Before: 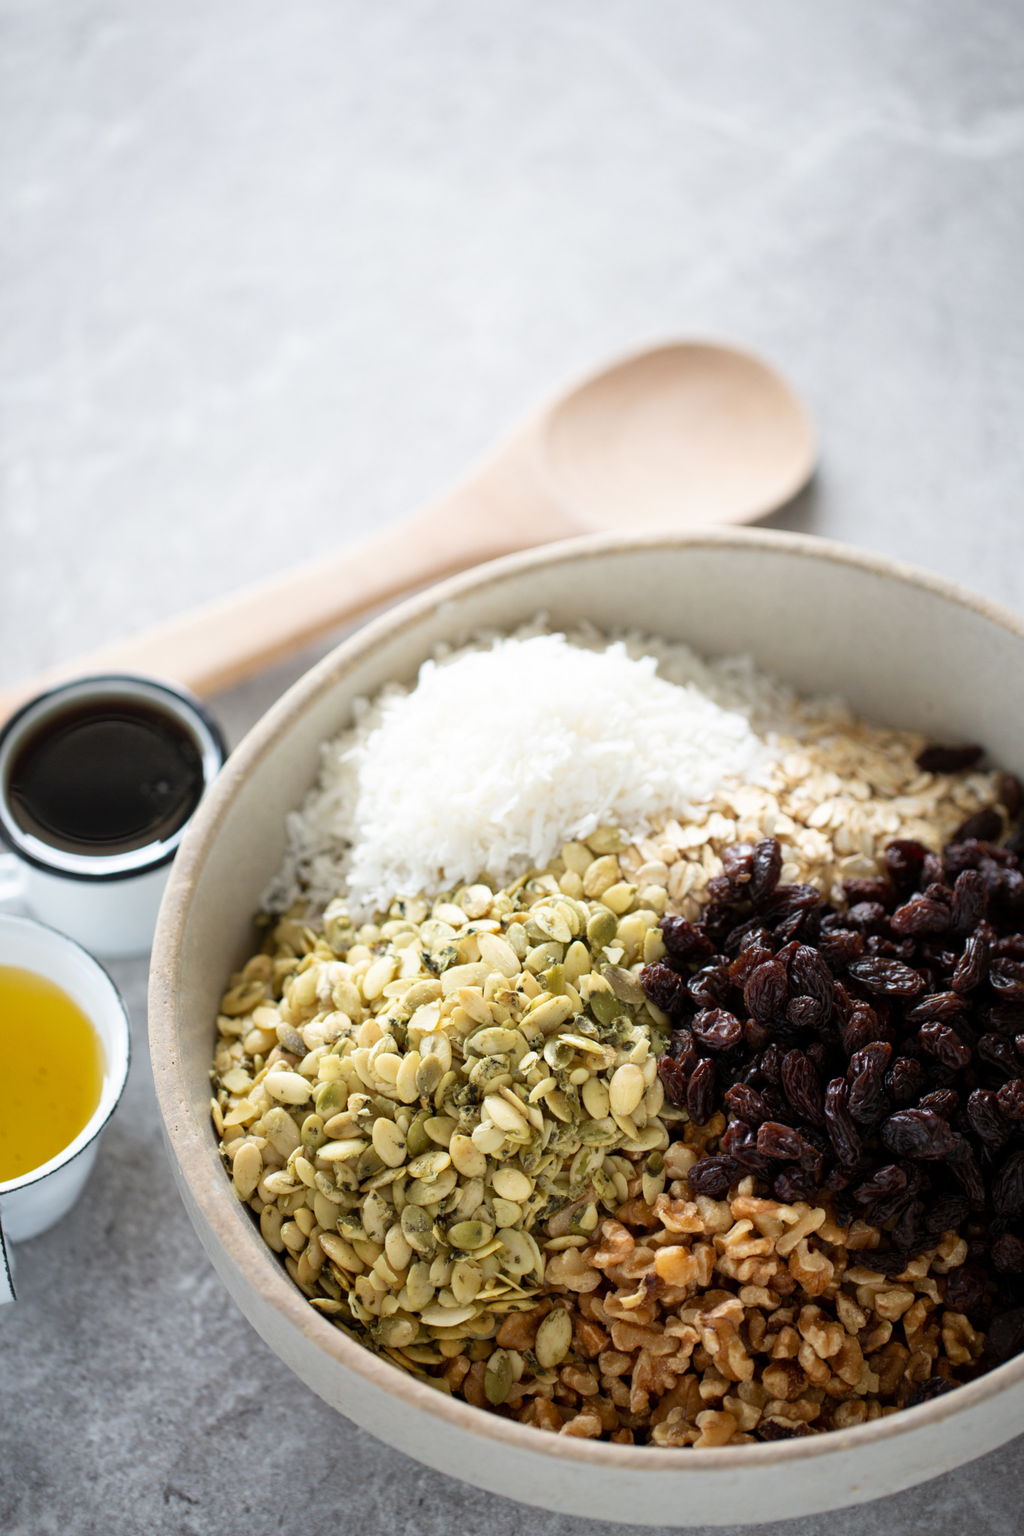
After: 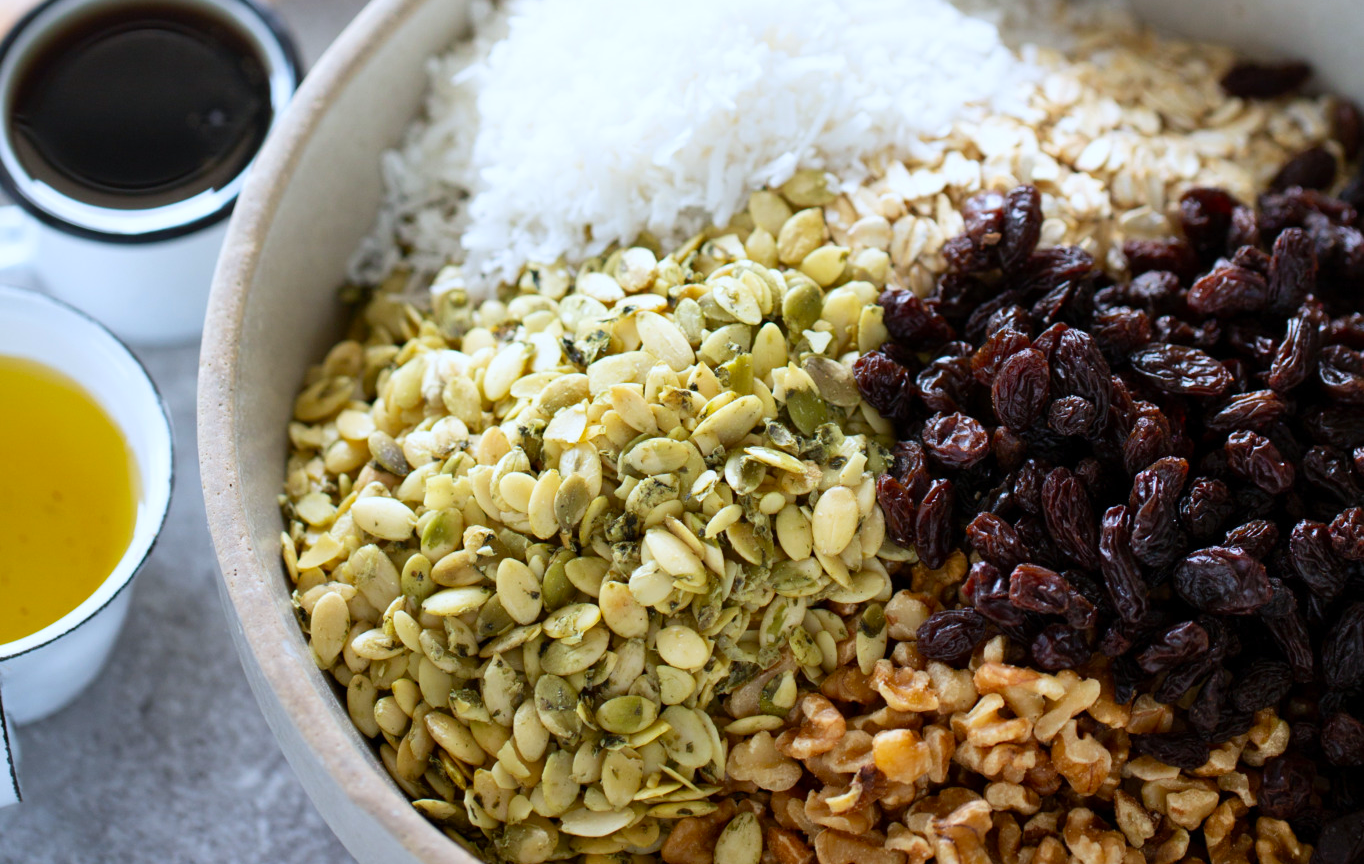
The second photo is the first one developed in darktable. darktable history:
crop: top 45.551%, bottom 12.262%
white balance: red 0.954, blue 1.079
shadows and highlights: shadows 37.27, highlights -28.18, soften with gaussian
contrast brightness saturation: contrast 0.08, saturation 0.2
